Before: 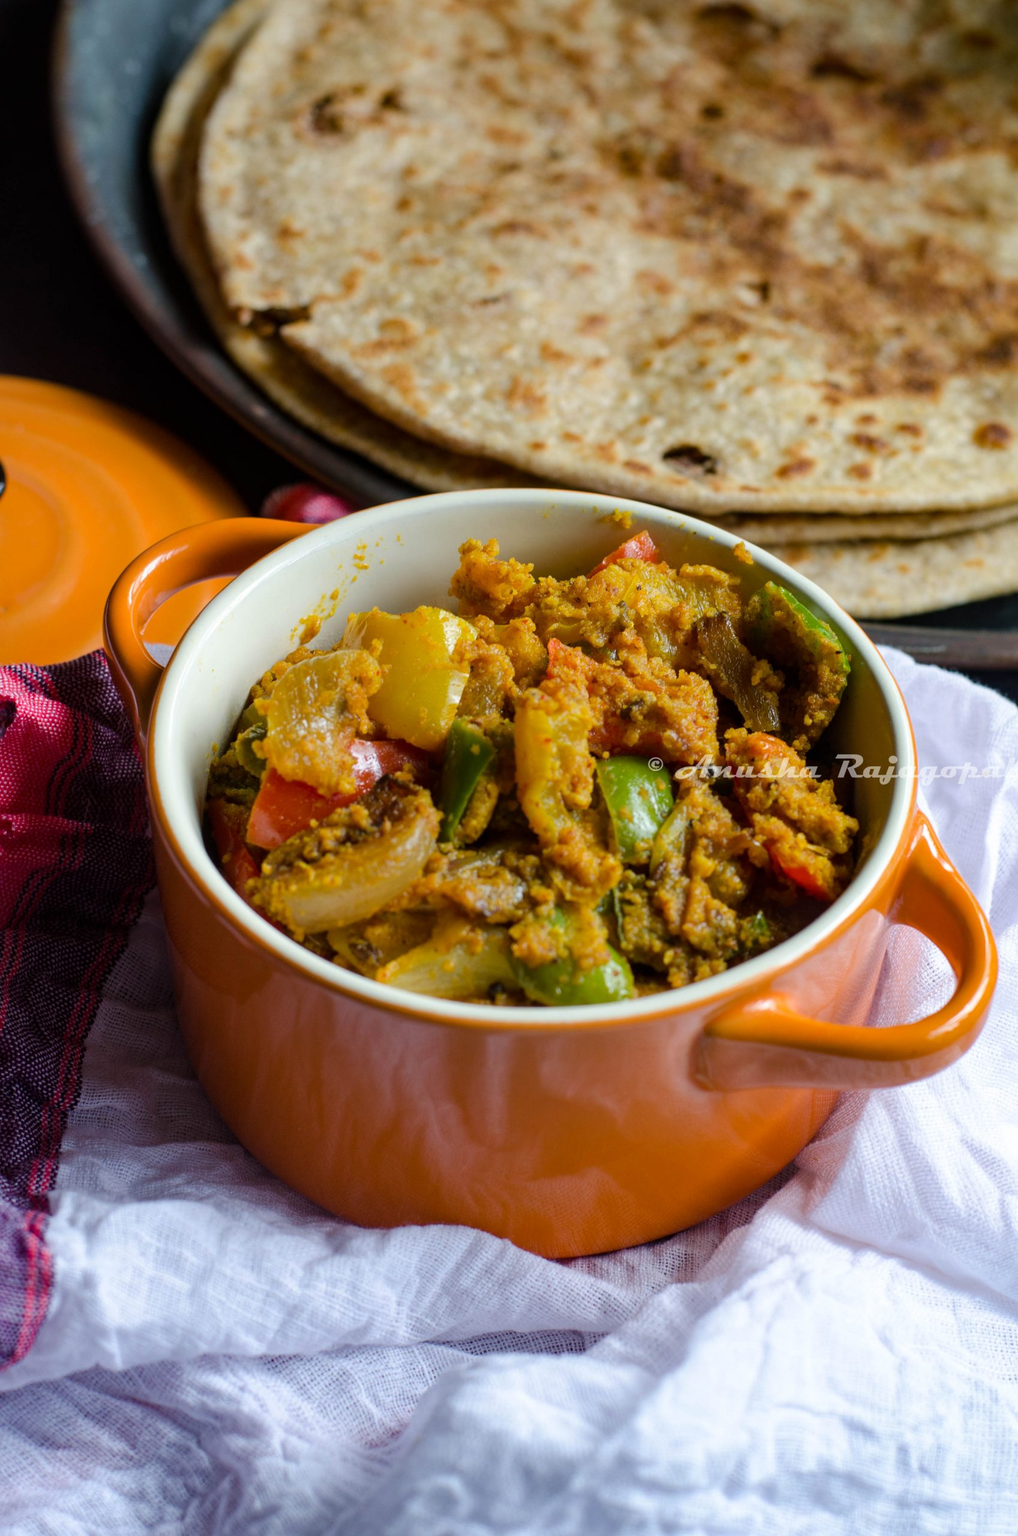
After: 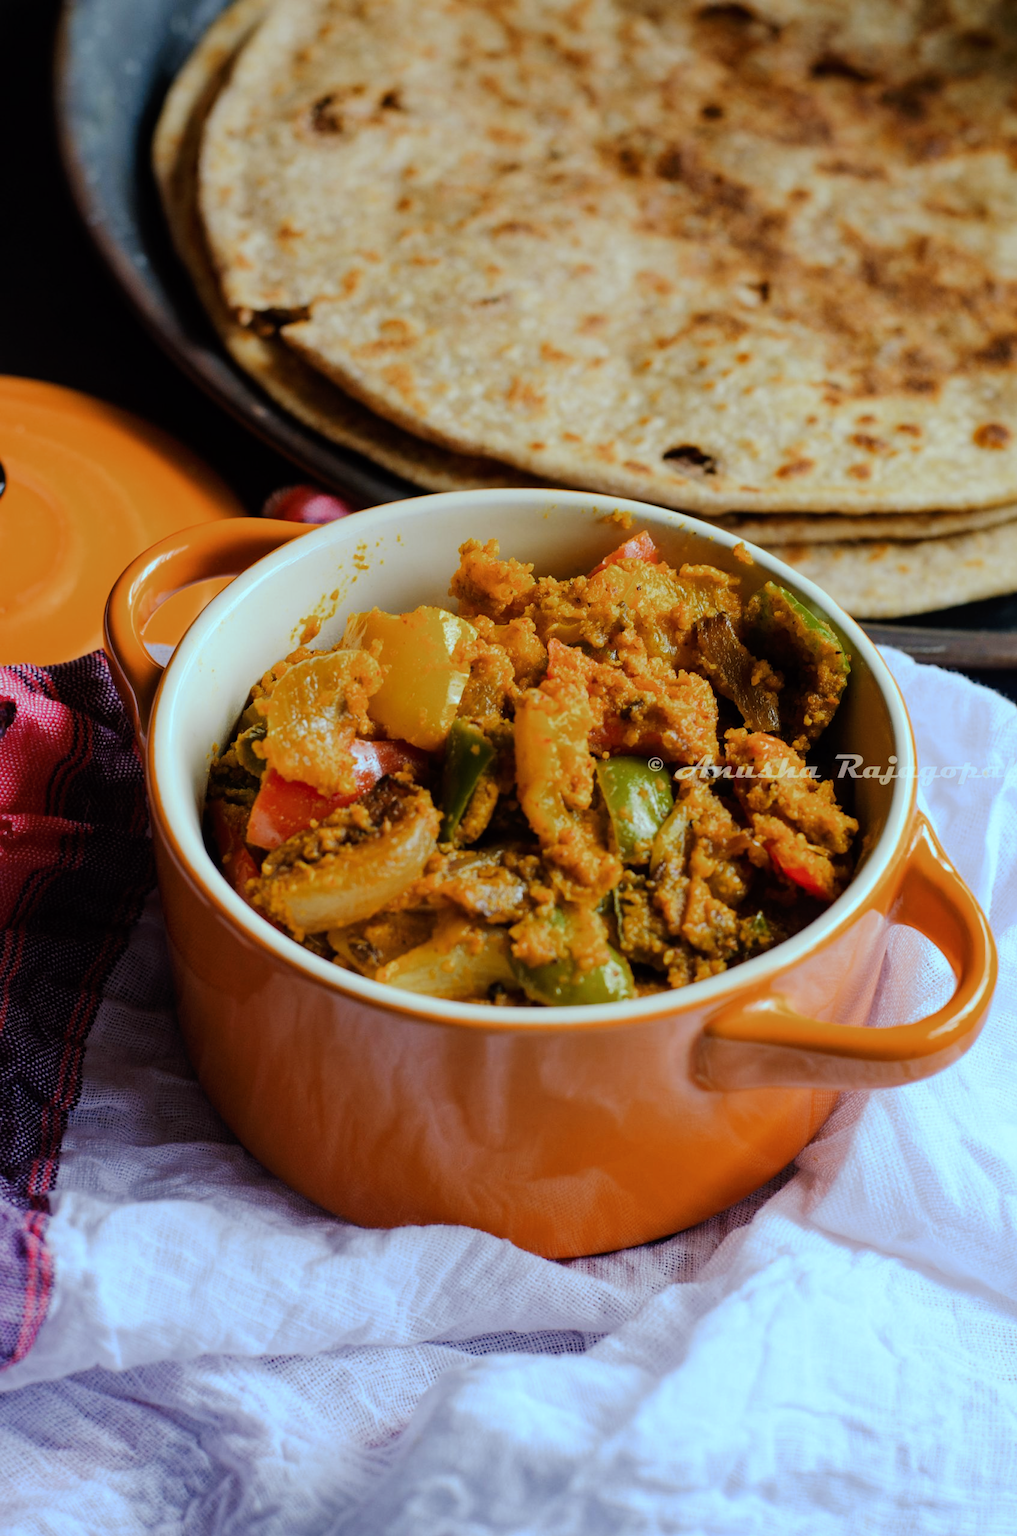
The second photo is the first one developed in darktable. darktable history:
tone curve: curves: ch0 [(0, 0) (0.003, 0.002) (0.011, 0.006) (0.025, 0.013) (0.044, 0.019) (0.069, 0.032) (0.1, 0.056) (0.136, 0.095) (0.177, 0.144) (0.224, 0.193) (0.277, 0.26) (0.335, 0.331) (0.399, 0.405) (0.468, 0.479) (0.543, 0.552) (0.623, 0.624) (0.709, 0.699) (0.801, 0.772) (0.898, 0.856) (1, 1)], preserve colors none
color look up table: target L [88.7, 87.28, 74.74, 83.95, 60.57, 65.6, 62.31, 61.47, 52.9, 34.59, 31.26, 202.46, 70.83, 75.49, 64.4, 68.34, 63.14, 60.28, 56.97, 47.93, 39, 49.62, 50.5, 47.51, 38.01, 34.52, 33.9, 21.1, 24.19, 93.72, 84.7, 73.03, 71.42, 64.92, 60.99, 61.91, 56.61, 51.28, 48.58, 41.73, 30.82, 32.34, 13.07, 6.064, 87.56, 74.55, 74.82, 54.85, 50.34], target a [-12.96, -30.98, -15.26, -10.74, -56.74, -17.28, -3.438, -42.74, 4.405, -28.1, -20.78, 0, -1.645, 18.75, 22.78, 18.65, 9.46, 29.95, 38.44, 58.5, 51.54, 58.64, 65.69, 61.64, 6.845, 34.43, 44.1, 9.184, 36.11, -8.099, 12.27, 24.33, 29.42, 27.74, 4.075, 11.76, 73.31, 49.72, 58.6, 10.97, 32.11, 38.61, 23.8, 13.94, -24.77, -45.6, -13.91, -12.88, -31.81], target b [37.75, 18.15, 57.15, 4.191, 45.6, 52.79, 21.1, 30.18, 48.79, 32.3, 4.125, -0.002, 54.76, 26.74, 49.46, 8.258, 53.32, 34.85, 55.93, -18.86, 36.78, 35.5, -2.963, 50.02, 4.095, 38.06, 4.603, 23.45, 25.71, -14.98, -30.69, -8.823, -40.44, -46.61, -46.99, -73.13, -41.82, -16.91, -90.39, -70.42, -28.36, -92.52, -43.73, -11.19, -8.194, -11.18, -47.32, -18.89, -3.443], num patches 49
